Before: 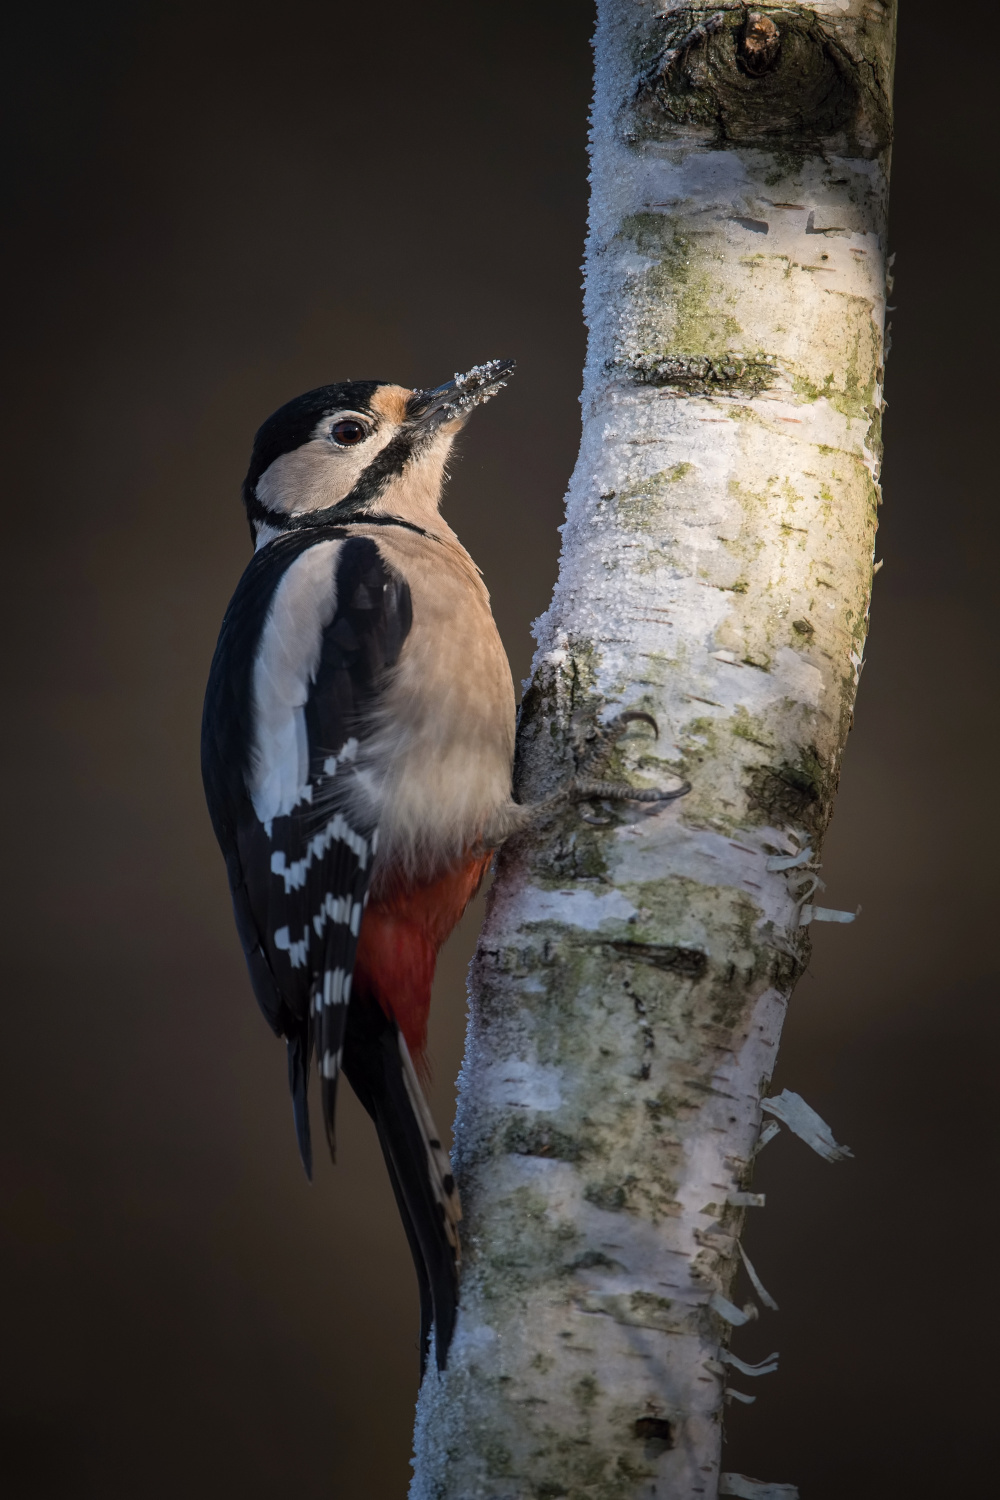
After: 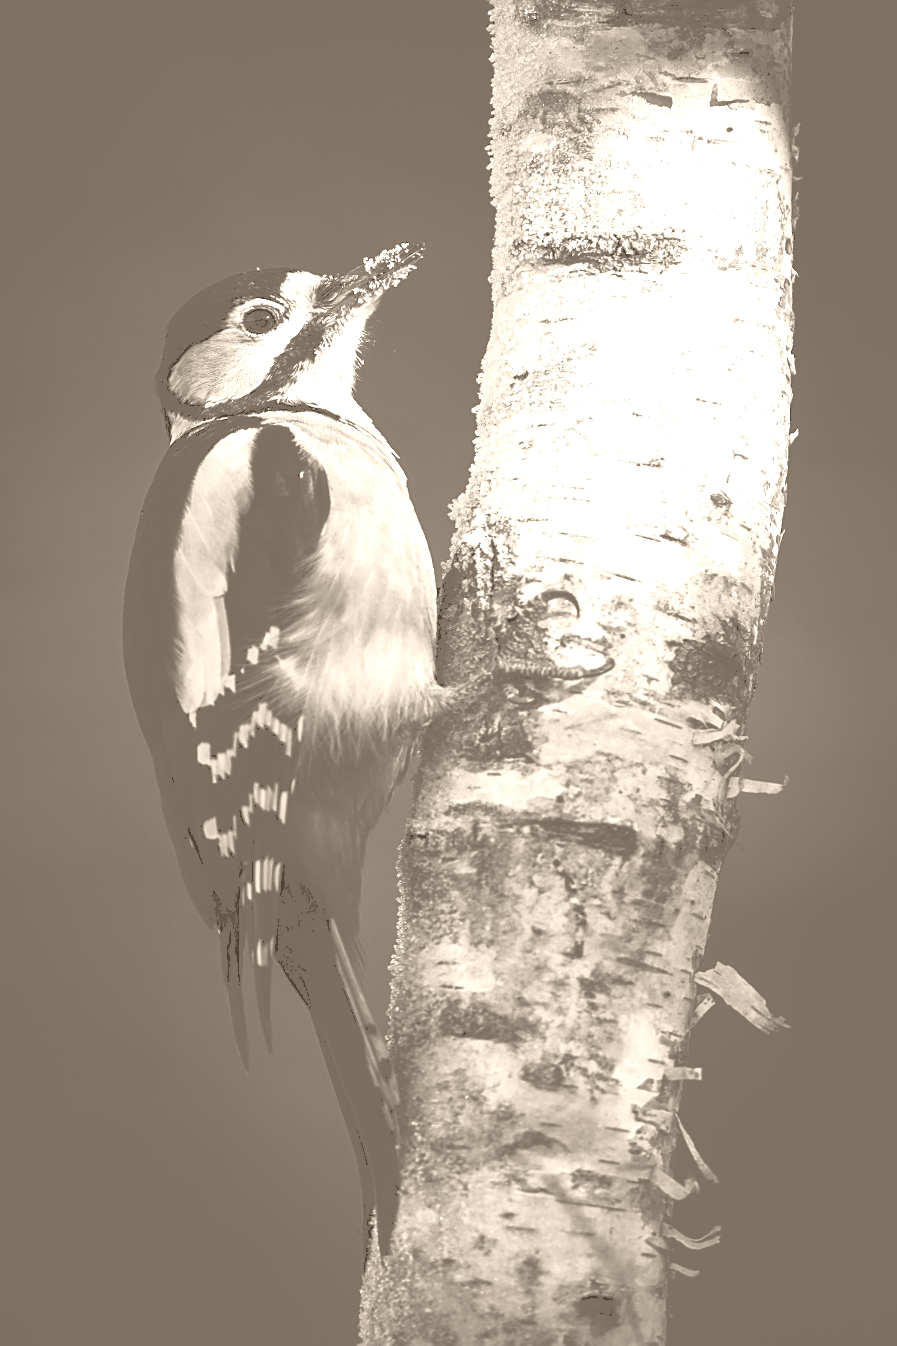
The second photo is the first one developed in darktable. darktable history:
crop and rotate: angle 1.96°, left 5.673%, top 5.673%
sharpen: on, module defaults
colorize: hue 34.49°, saturation 35.33%, source mix 100%, version 1
tone curve: curves: ch0 [(0, 0) (0.003, 0.174) (0.011, 0.178) (0.025, 0.182) (0.044, 0.185) (0.069, 0.191) (0.1, 0.194) (0.136, 0.199) (0.177, 0.219) (0.224, 0.246) (0.277, 0.284) (0.335, 0.35) (0.399, 0.43) (0.468, 0.539) (0.543, 0.637) (0.623, 0.711) (0.709, 0.799) (0.801, 0.865) (0.898, 0.914) (1, 1)], preserve colors none
